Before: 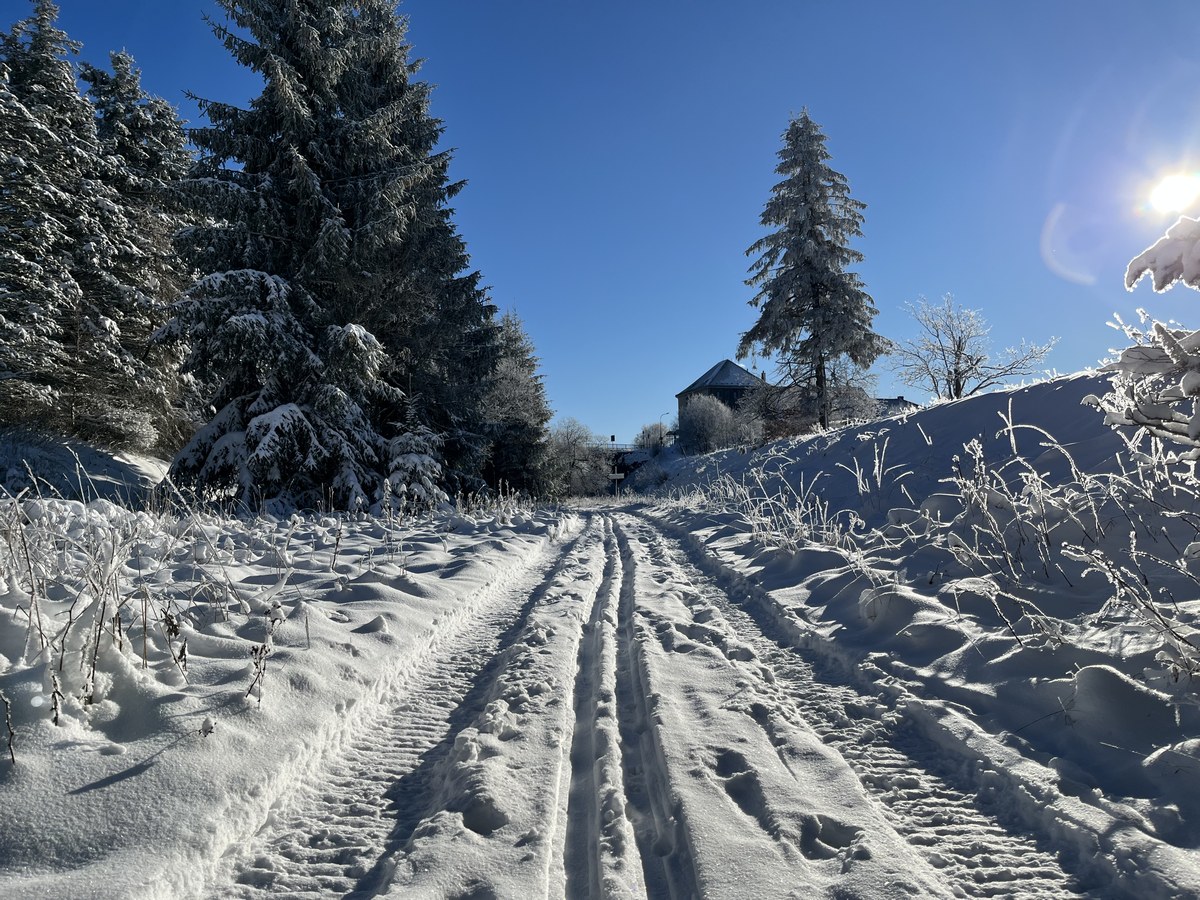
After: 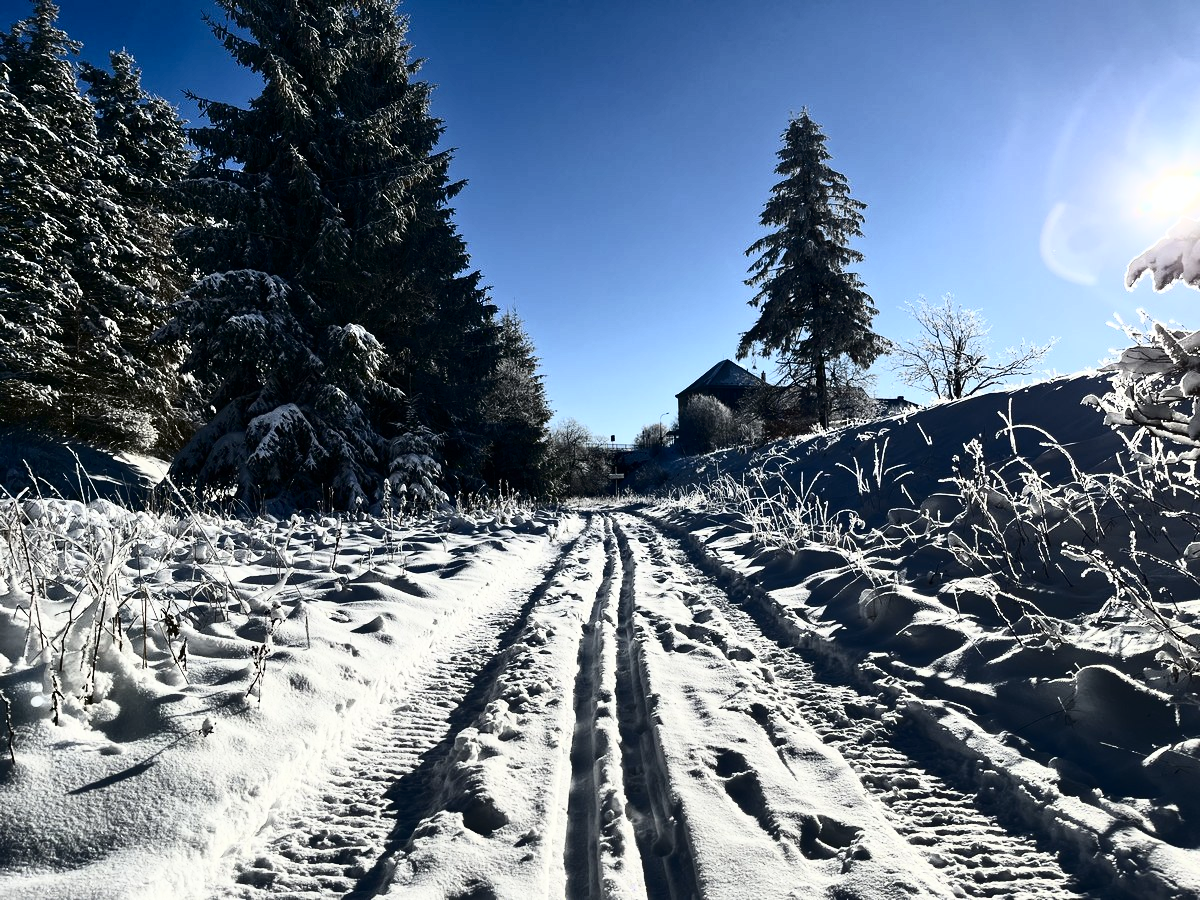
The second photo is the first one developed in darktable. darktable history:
tone curve: curves: ch0 [(0, 0) (0.003, 0.003) (0.011, 0.006) (0.025, 0.01) (0.044, 0.016) (0.069, 0.02) (0.1, 0.025) (0.136, 0.034) (0.177, 0.051) (0.224, 0.08) (0.277, 0.131) (0.335, 0.209) (0.399, 0.328) (0.468, 0.47) (0.543, 0.629) (0.623, 0.788) (0.709, 0.903) (0.801, 0.965) (0.898, 0.989) (1, 1)], color space Lab, independent channels, preserve colors none
